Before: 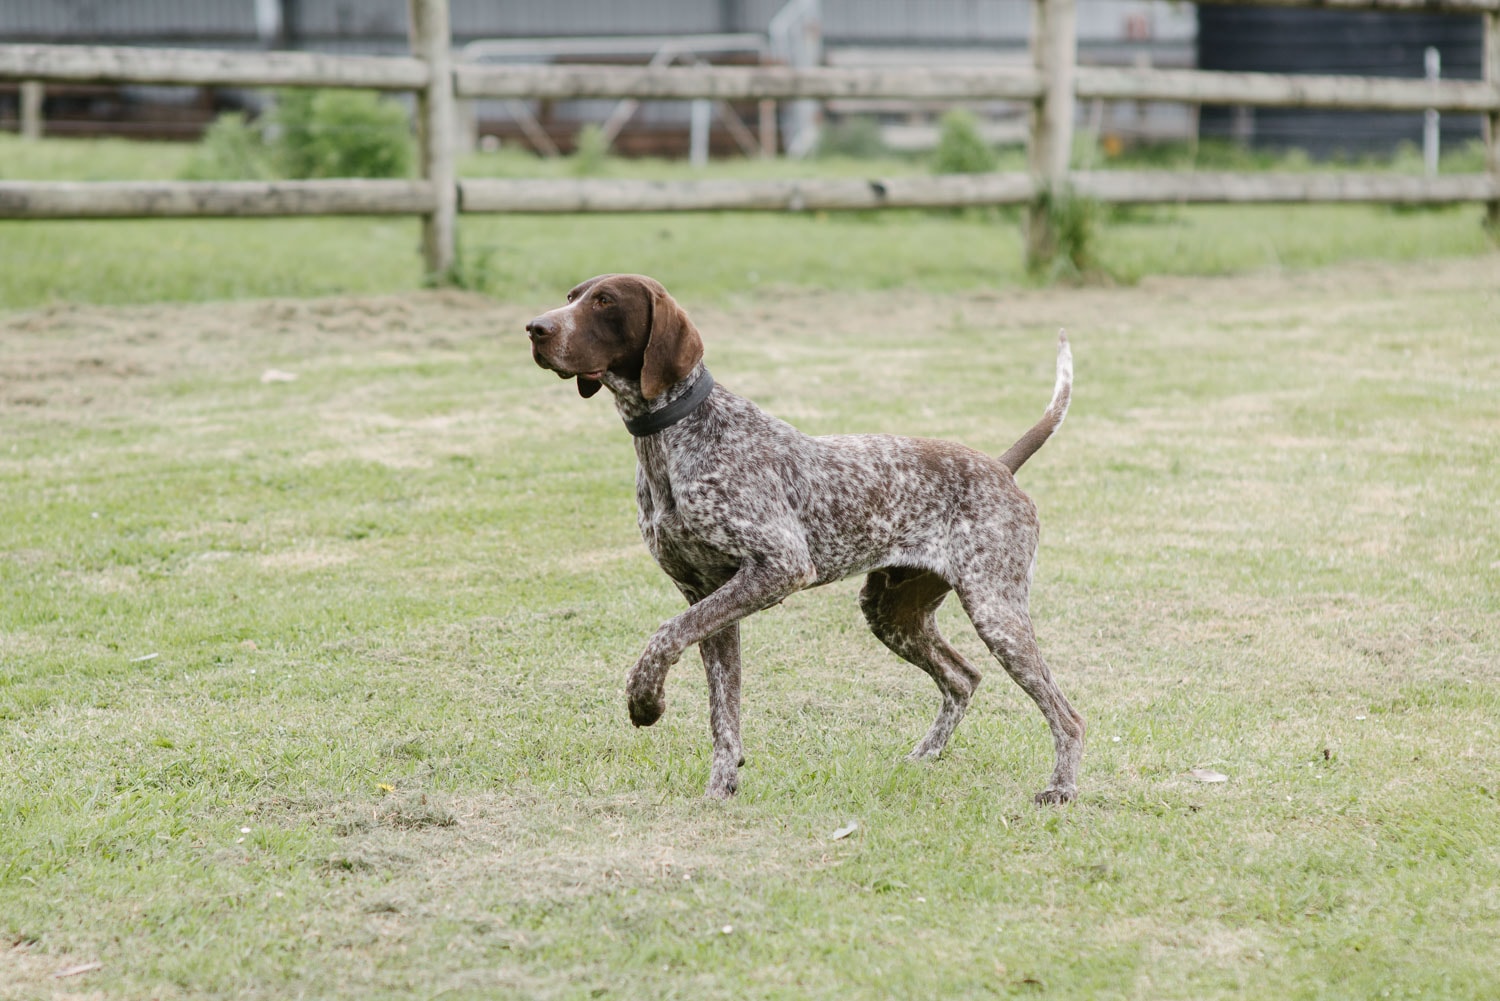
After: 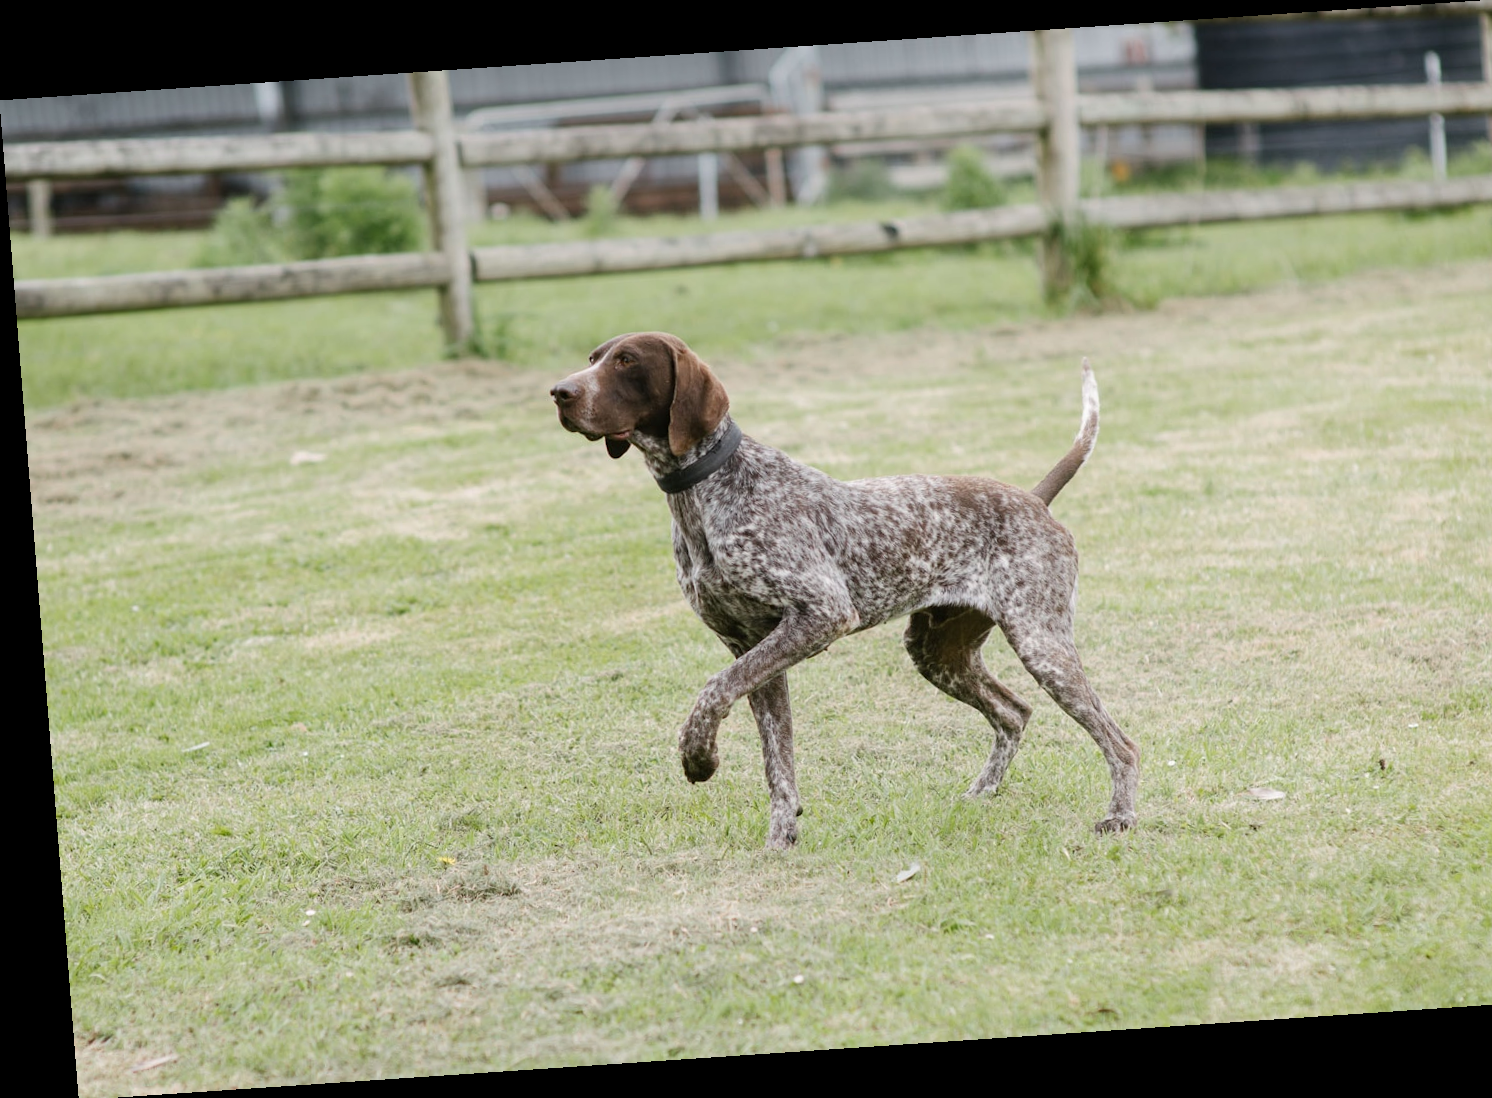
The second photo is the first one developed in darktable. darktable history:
crop and rotate: right 5.167%
rotate and perspective: rotation -4.2°, shear 0.006, automatic cropping off
